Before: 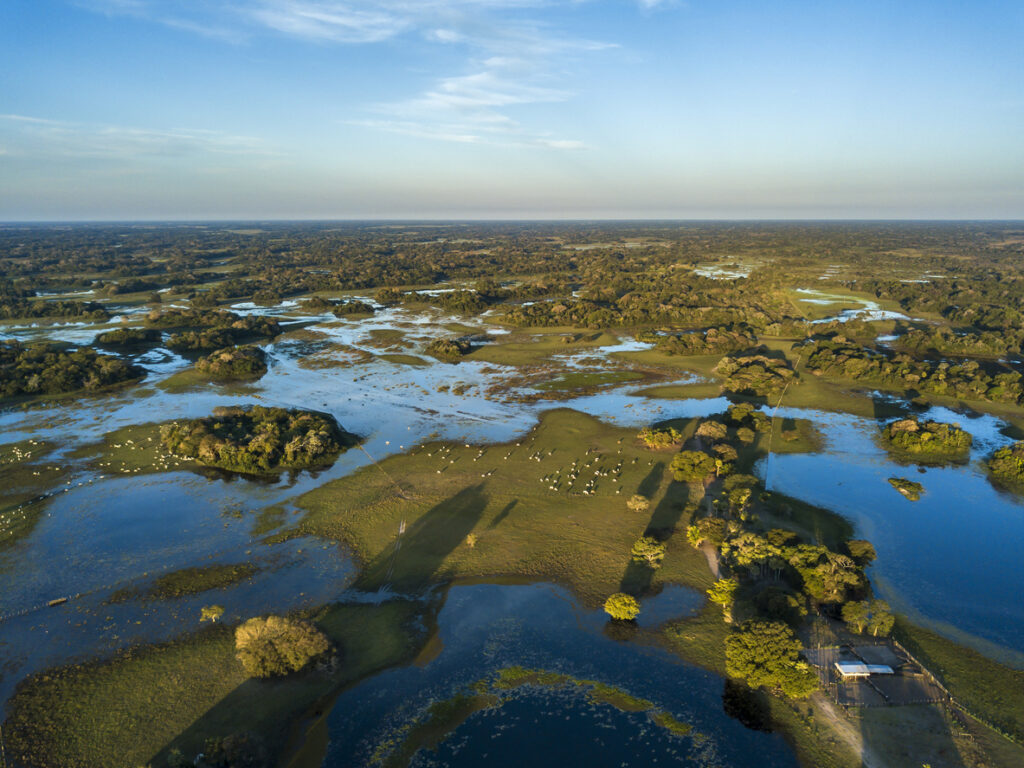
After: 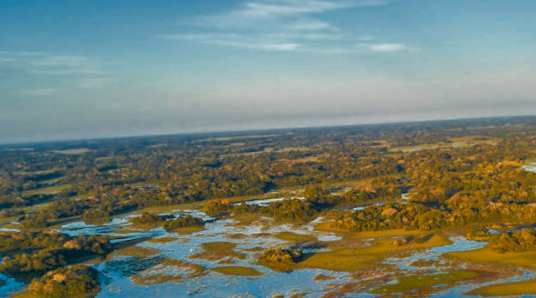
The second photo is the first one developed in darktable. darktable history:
rotate and perspective: rotation -3°, crop left 0.031, crop right 0.968, crop top 0.07, crop bottom 0.93
shadows and highlights: on, module defaults
crop: left 15.306%, top 9.065%, right 30.789%, bottom 48.638%
color zones: curves: ch0 [(0, 0.499) (0.143, 0.5) (0.286, 0.5) (0.429, 0.476) (0.571, 0.284) (0.714, 0.243) (0.857, 0.449) (1, 0.499)]; ch1 [(0, 0.532) (0.143, 0.645) (0.286, 0.696) (0.429, 0.211) (0.571, 0.504) (0.714, 0.493) (0.857, 0.495) (1, 0.532)]; ch2 [(0, 0.5) (0.143, 0.5) (0.286, 0.427) (0.429, 0.324) (0.571, 0.5) (0.714, 0.5) (0.857, 0.5) (1, 0.5)]
